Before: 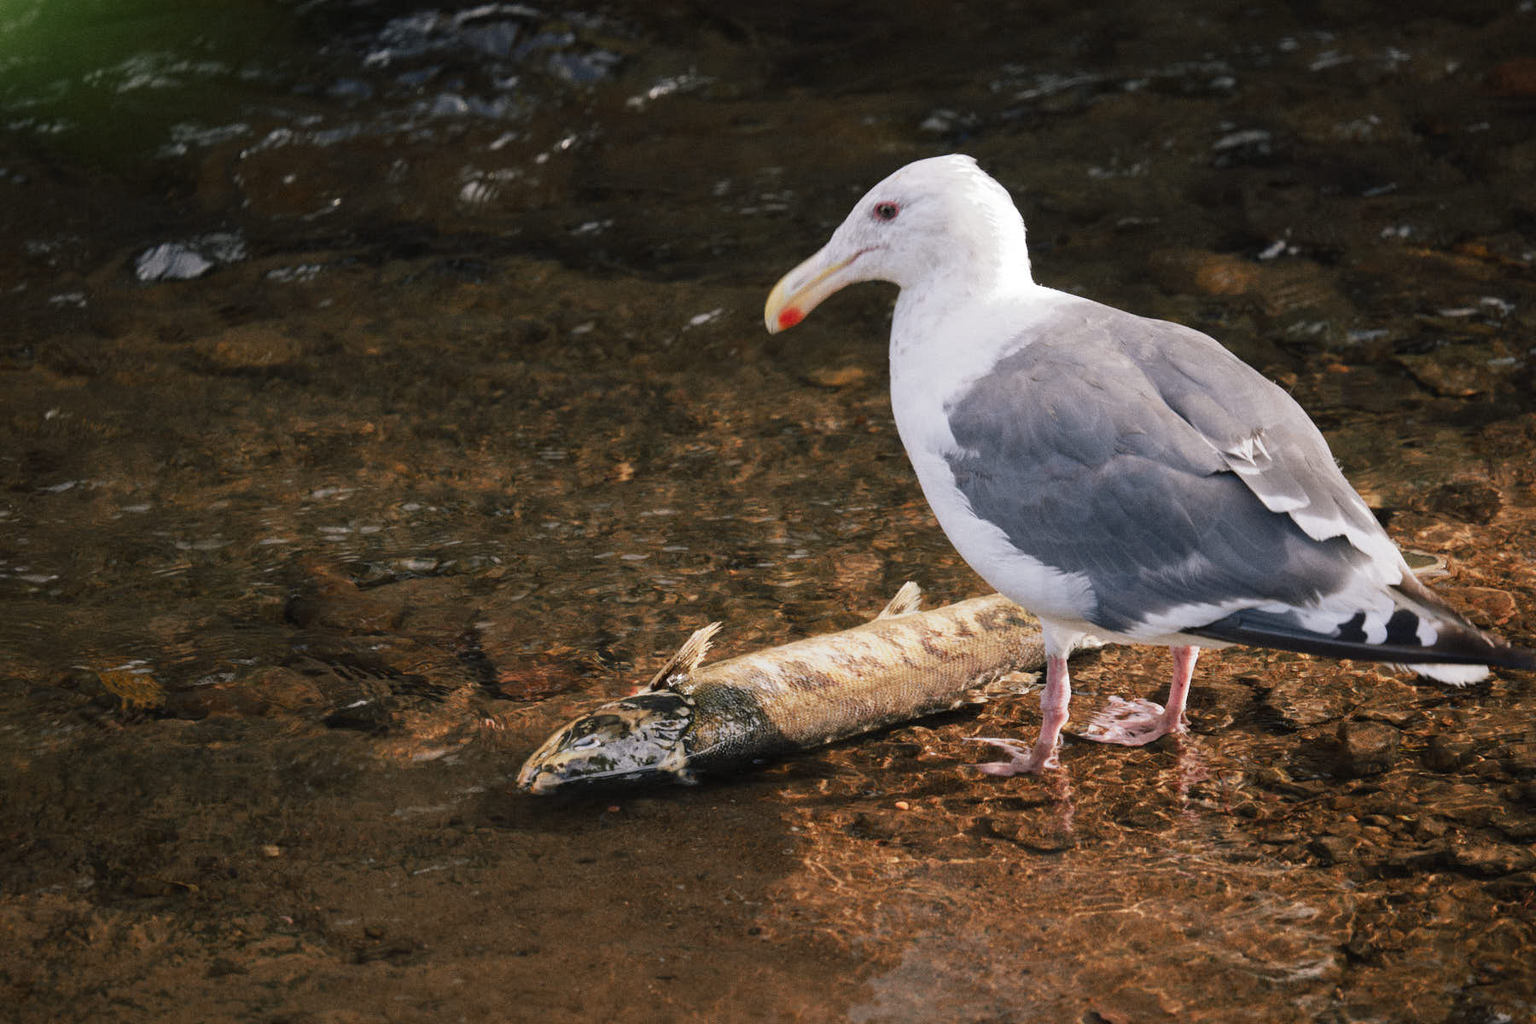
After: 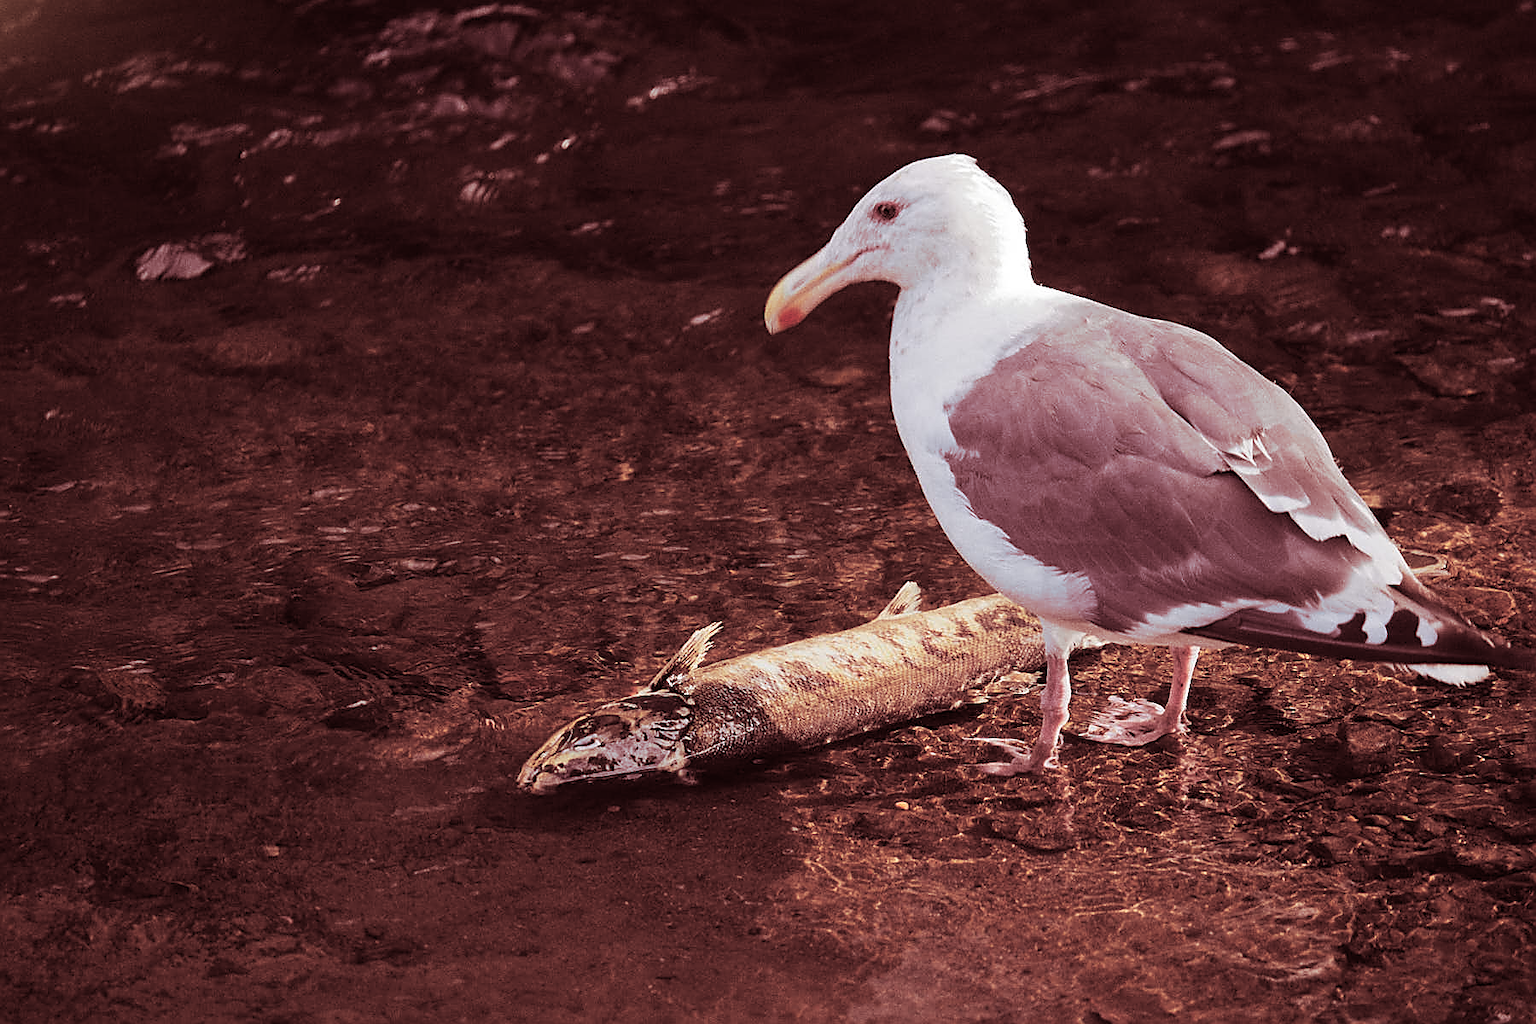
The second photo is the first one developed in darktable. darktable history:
sharpen: radius 1.4, amount 1.25, threshold 0.7
split-toning: highlights › saturation 0, balance -61.83
